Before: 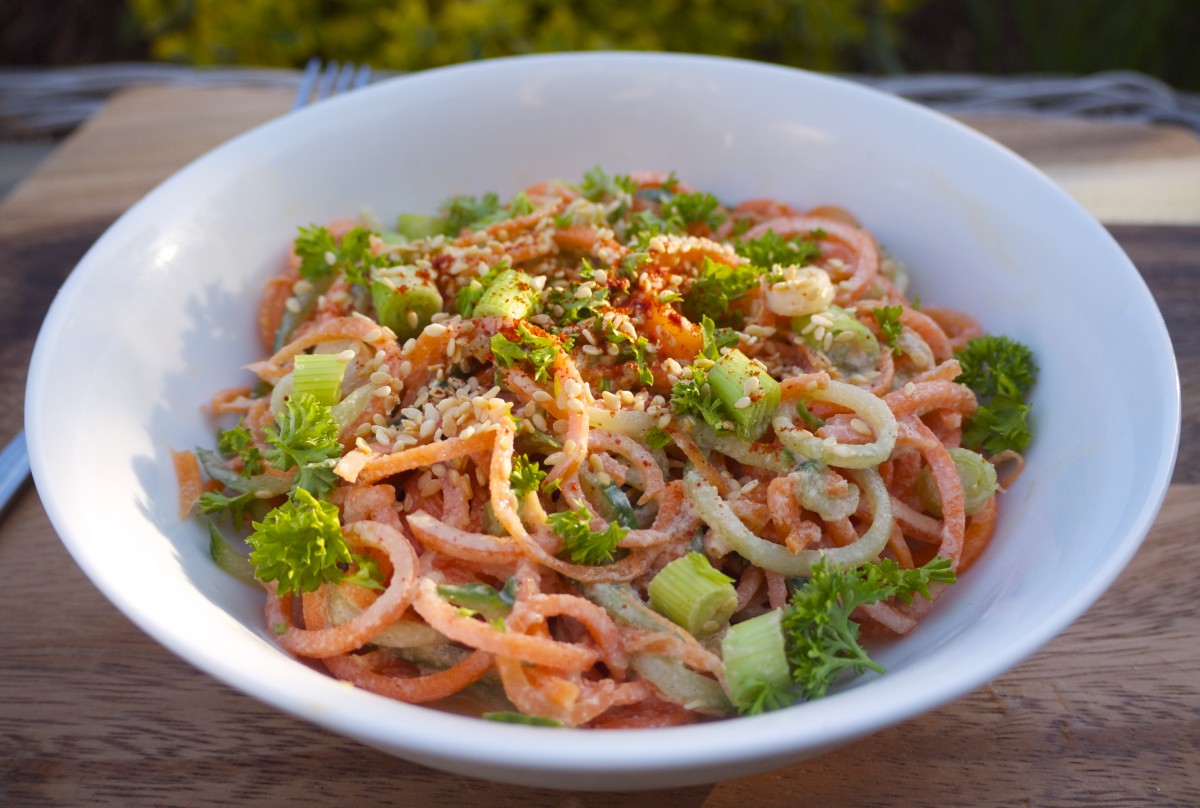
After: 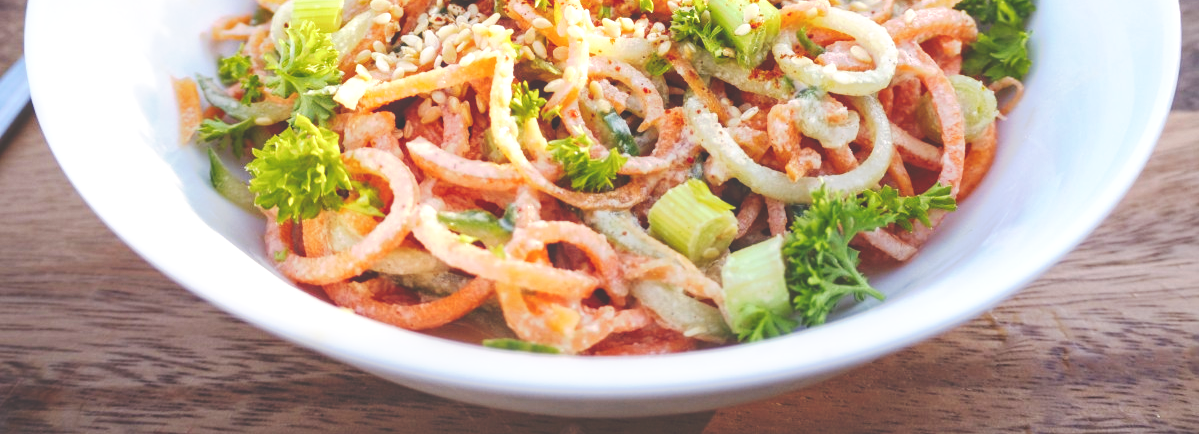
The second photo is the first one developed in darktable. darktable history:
local contrast: on, module defaults
base curve: curves: ch0 [(0, 0) (0.495, 0.917) (1, 1)], preserve colors none
tone curve: curves: ch0 [(0, 0) (0.003, 0.241) (0.011, 0.241) (0.025, 0.242) (0.044, 0.246) (0.069, 0.25) (0.1, 0.251) (0.136, 0.256) (0.177, 0.275) (0.224, 0.293) (0.277, 0.326) (0.335, 0.38) (0.399, 0.449) (0.468, 0.525) (0.543, 0.606) (0.623, 0.683) (0.709, 0.751) (0.801, 0.824) (0.898, 0.871) (1, 1)], preserve colors none
crop and rotate: top 46.237%
graduated density: rotation -180°, offset 27.42
